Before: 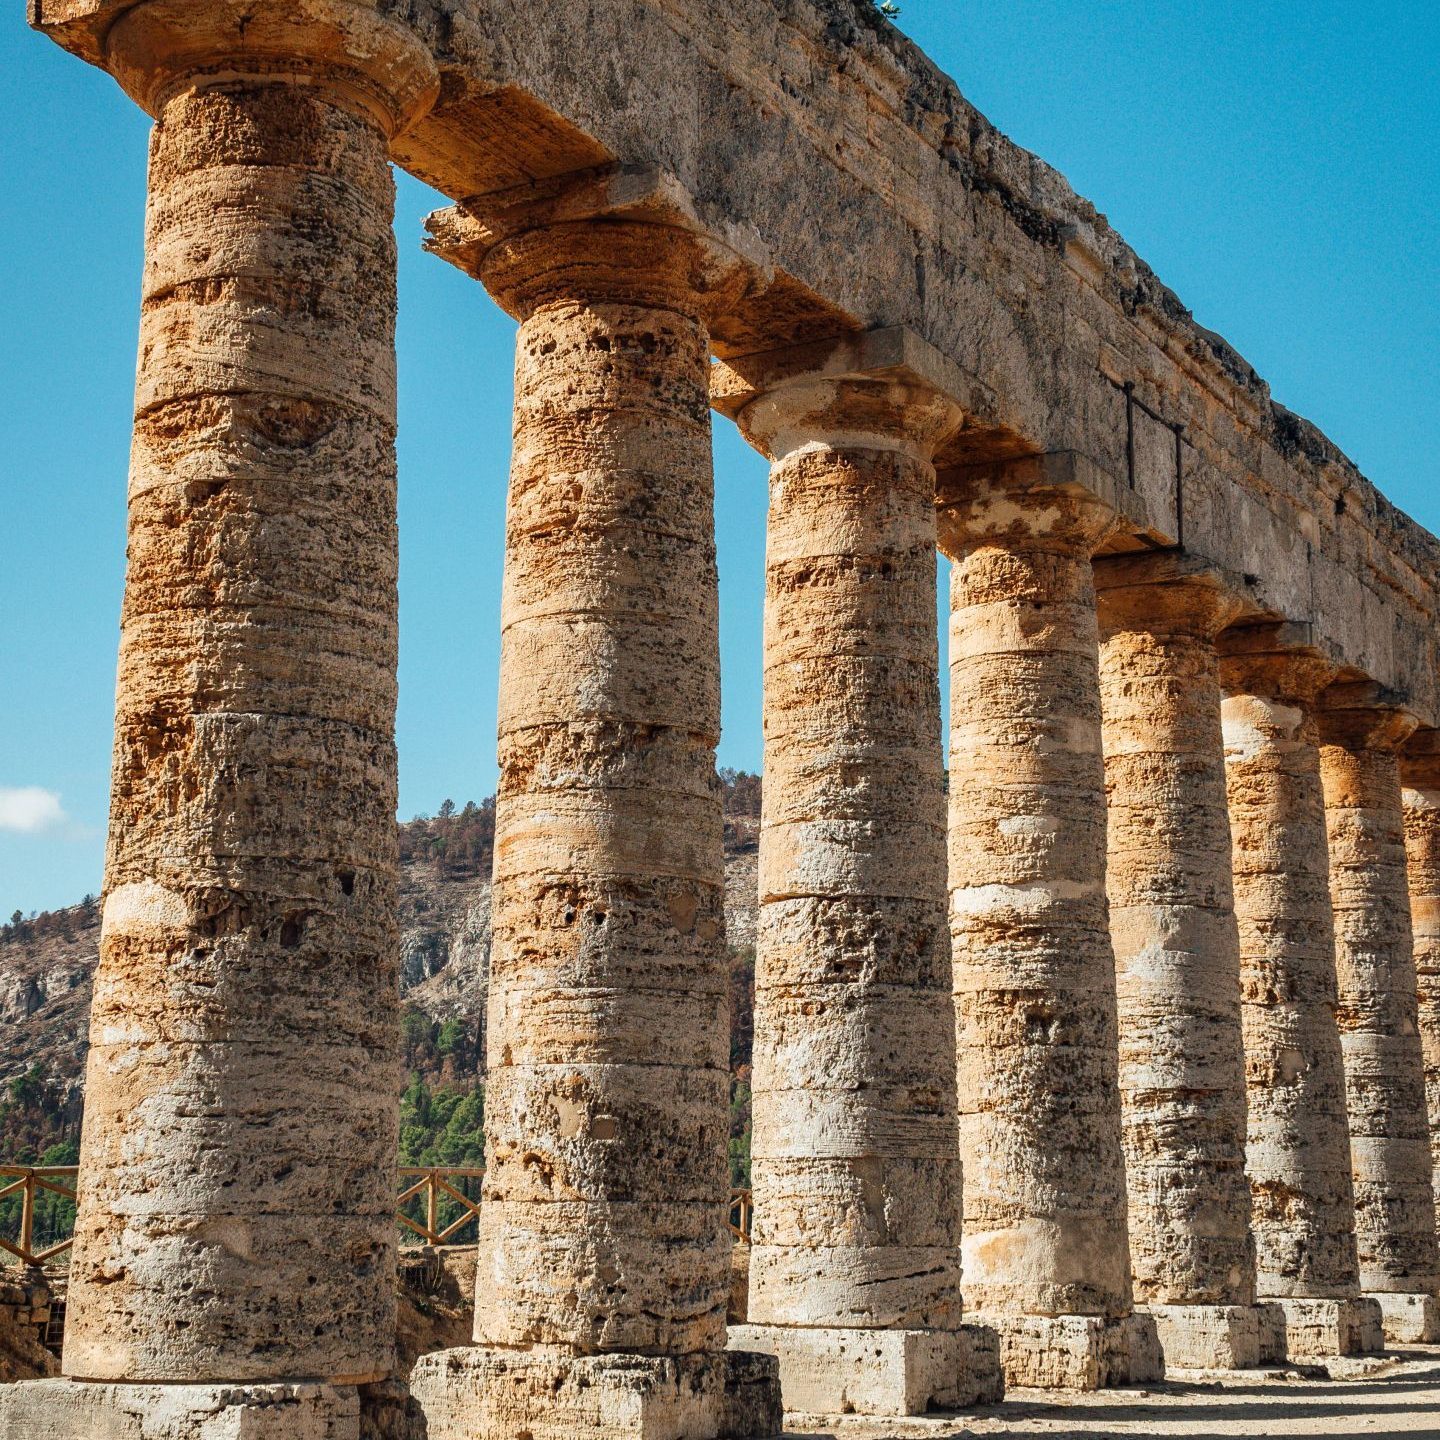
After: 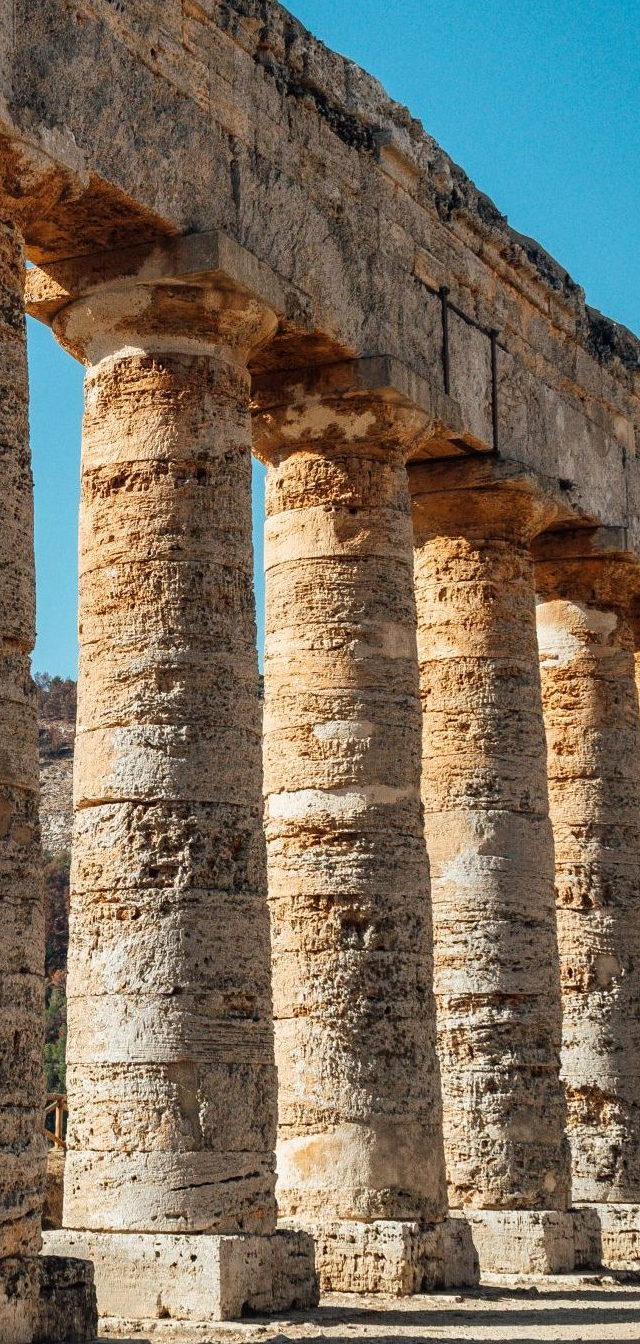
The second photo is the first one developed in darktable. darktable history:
shadows and highlights: shadows 29.32, highlights -29.32, low approximation 0.01, soften with gaussian
crop: left 47.628%, top 6.643%, right 7.874%
